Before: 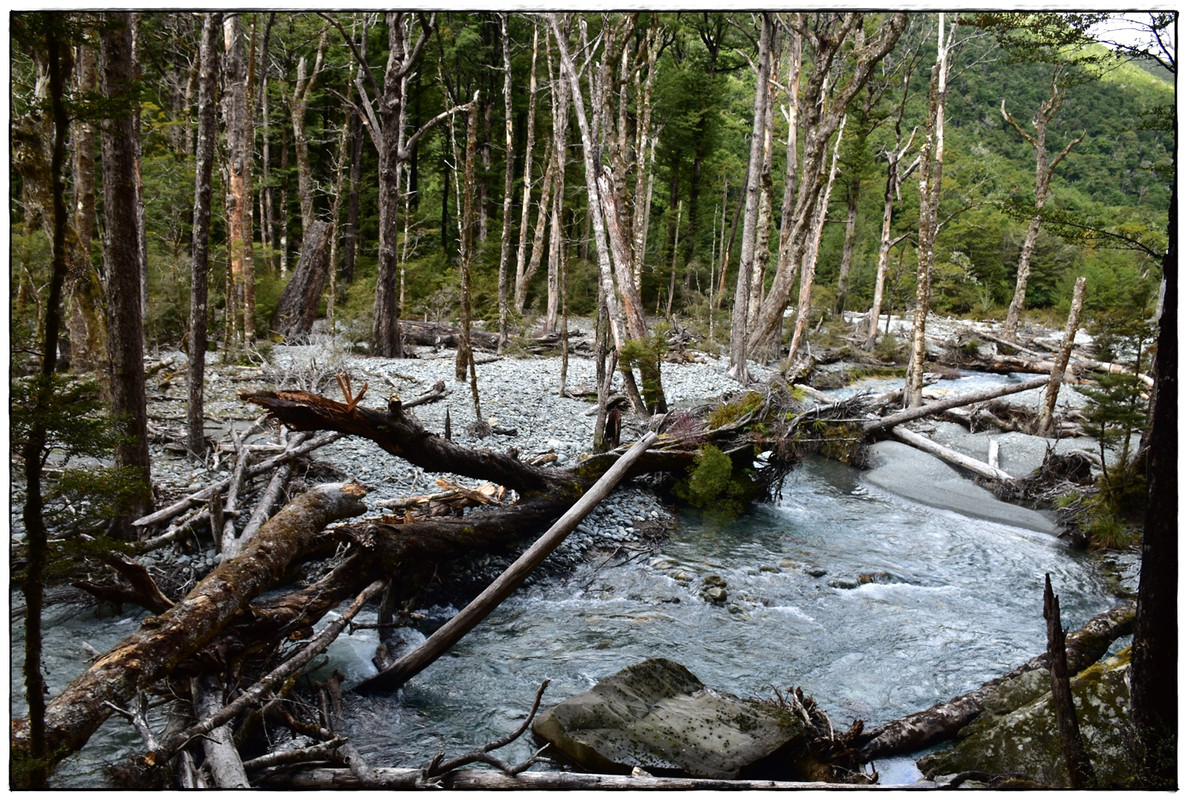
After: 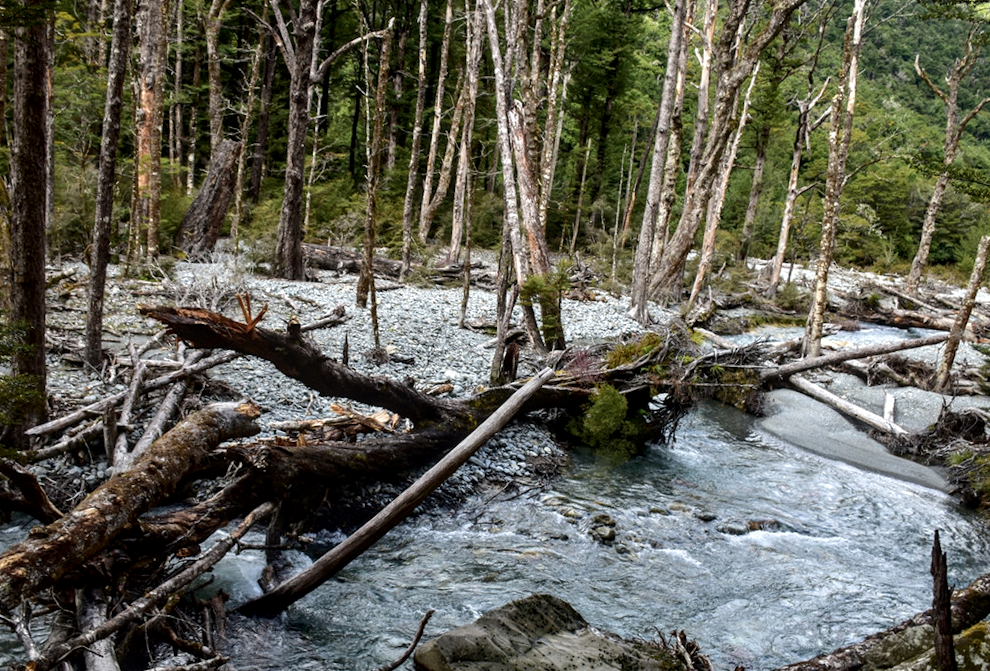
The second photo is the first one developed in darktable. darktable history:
local contrast: detail 130%
crop and rotate: angle -3.01°, left 5.341%, top 5.221%, right 4.784%, bottom 4.455%
